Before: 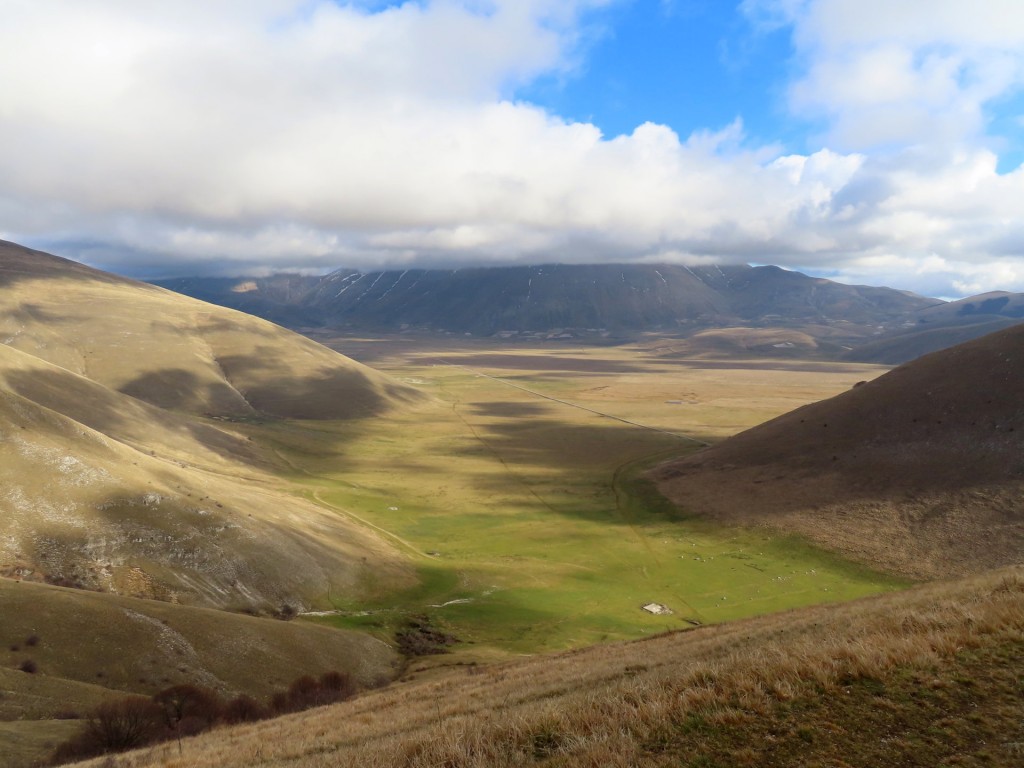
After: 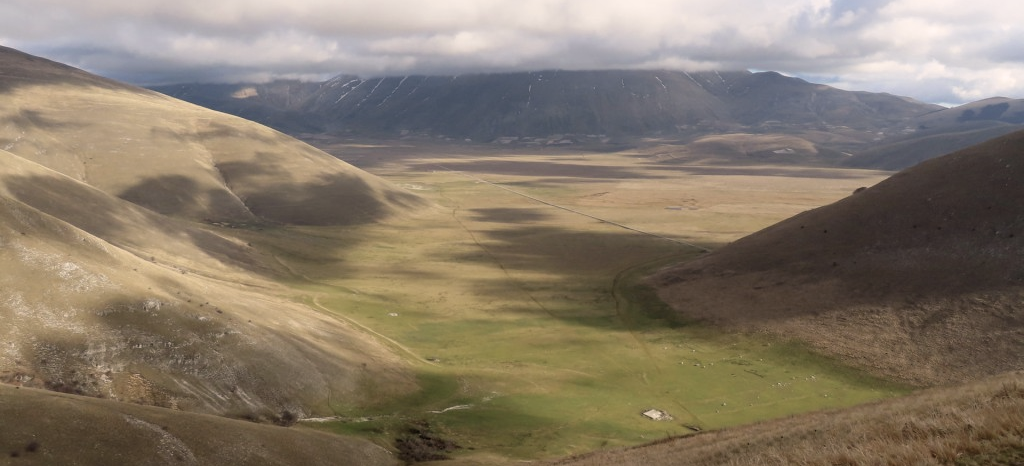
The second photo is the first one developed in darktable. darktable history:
exposure: compensate highlight preservation false
color correction: highlights a* 5.59, highlights b* 5.24, saturation 0.68
crop and rotate: top 25.357%, bottom 13.942%
